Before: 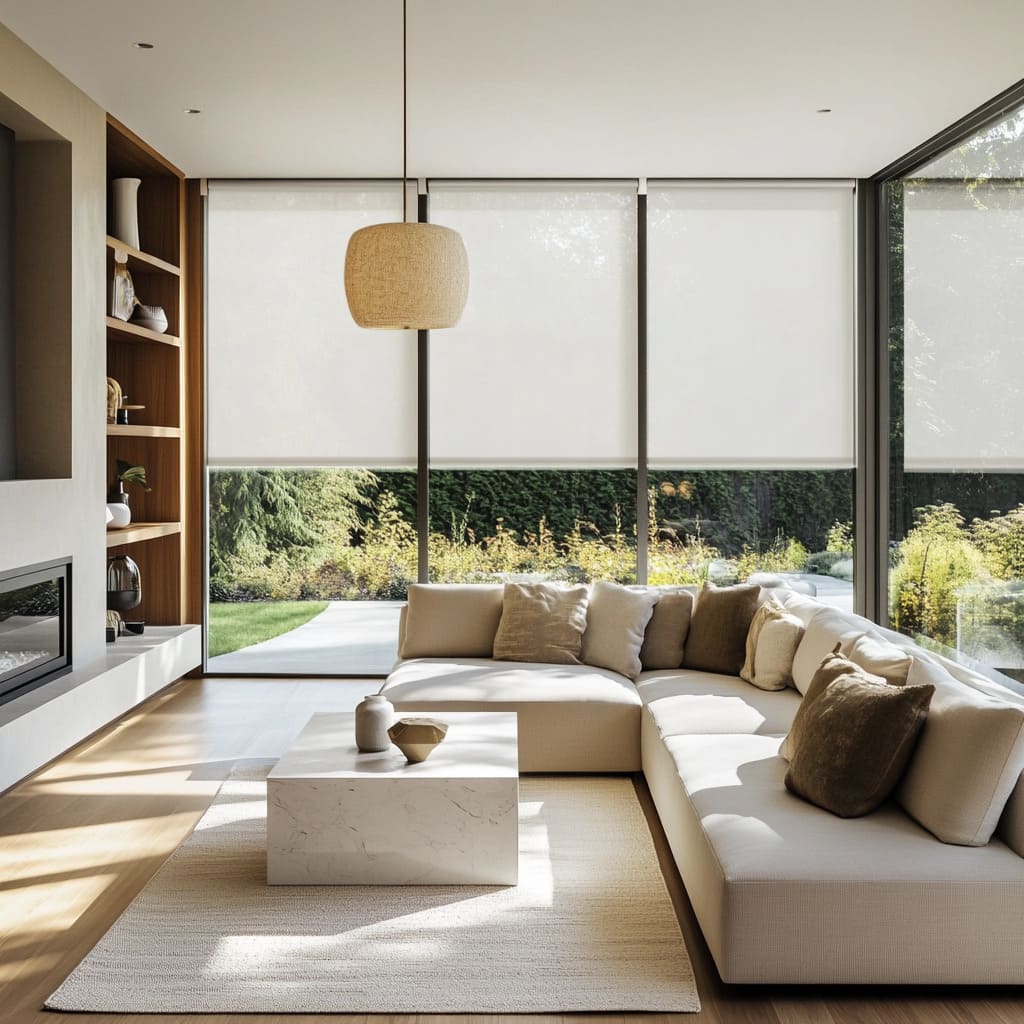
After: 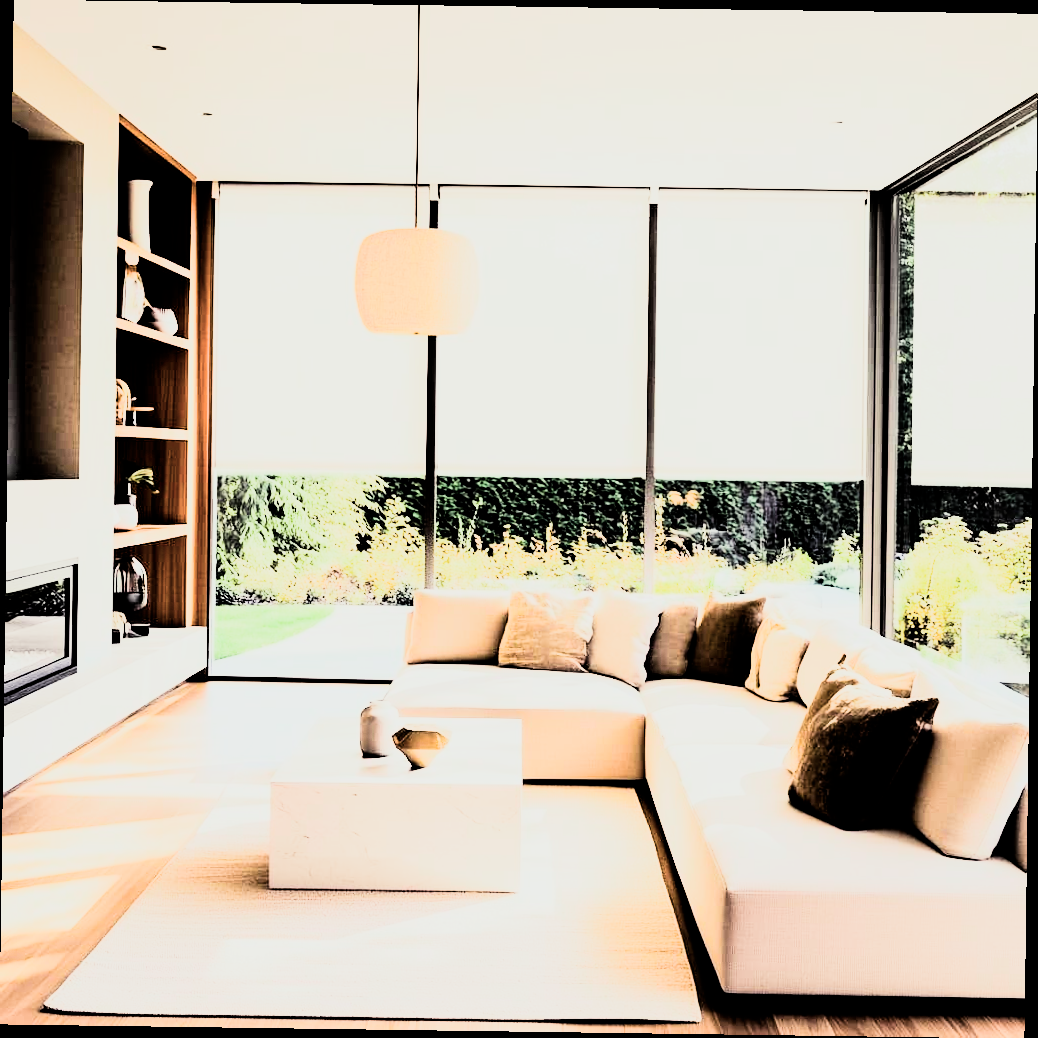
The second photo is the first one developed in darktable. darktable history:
rotate and perspective: rotation 0.8°, automatic cropping off
white balance: red 1, blue 1
filmic rgb: black relative exposure -5 EV, hardness 2.88, contrast 1.3, highlights saturation mix -30%
contrast brightness saturation: contrast 0.14
exposure: black level correction 0, exposure 0.7 EV, compensate exposure bias true, compensate highlight preservation false
rgb curve: curves: ch0 [(0, 0) (0.21, 0.15) (0.24, 0.21) (0.5, 0.75) (0.75, 0.96) (0.89, 0.99) (1, 1)]; ch1 [(0, 0.02) (0.21, 0.13) (0.25, 0.2) (0.5, 0.67) (0.75, 0.9) (0.89, 0.97) (1, 1)]; ch2 [(0, 0.02) (0.21, 0.13) (0.25, 0.2) (0.5, 0.67) (0.75, 0.9) (0.89, 0.97) (1, 1)], compensate middle gray true
color contrast: blue-yellow contrast 0.7
color balance rgb: shadows lift › luminance -21.66%, shadows lift › chroma 6.57%, shadows lift › hue 270°, power › chroma 0.68%, power › hue 60°, highlights gain › luminance 6.08%, highlights gain › chroma 1.33%, highlights gain › hue 90°, global offset › luminance -0.87%, perceptual saturation grading › global saturation 26.86%, perceptual saturation grading › highlights -28.39%, perceptual saturation grading › mid-tones 15.22%, perceptual saturation grading › shadows 33.98%, perceptual brilliance grading › highlights 10%, perceptual brilliance grading › mid-tones 5%
